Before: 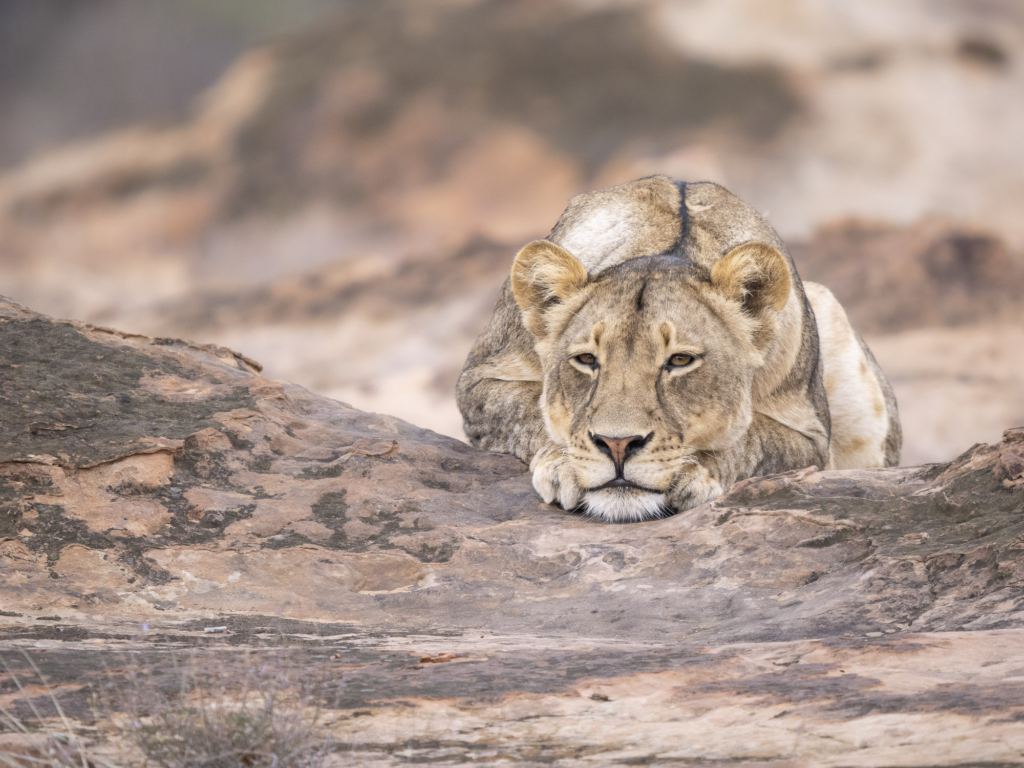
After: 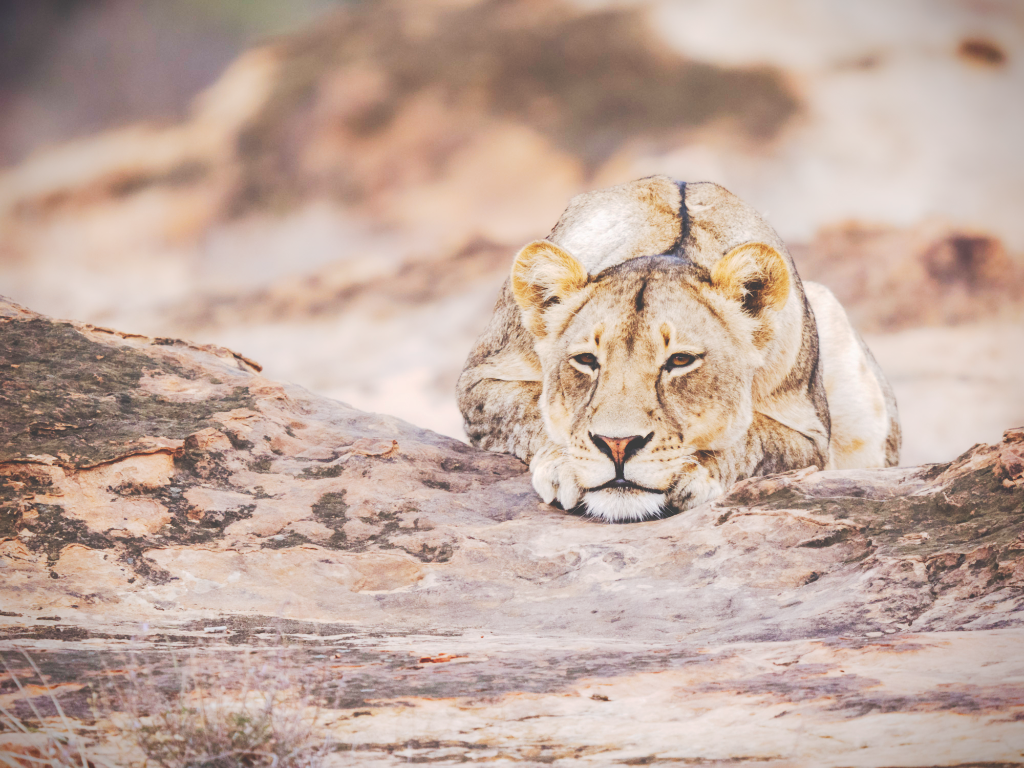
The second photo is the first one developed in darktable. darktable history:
vignetting: fall-off start 88.53%, fall-off radius 44.2%, saturation 0.376, width/height ratio 1.161
tone curve: curves: ch0 [(0, 0) (0.003, 0.26) (0.011, 0.26) (0.025, 0.26) (0.044, 0.257) (0.069, 0.257) (0.1, 0.257) (0.136, 0.255) (0.177, 0.258) (0.224, 0.272) (0.277, 0.294) (0.335, 0.346) (0.399, 0.422) (0.468, 0.536) (0.543, 0.657) (0.623, 0.757) (0.709, 0.823) (0.801, 0.872) (0.898, 0.92) (1, 1)], preserve colors none
